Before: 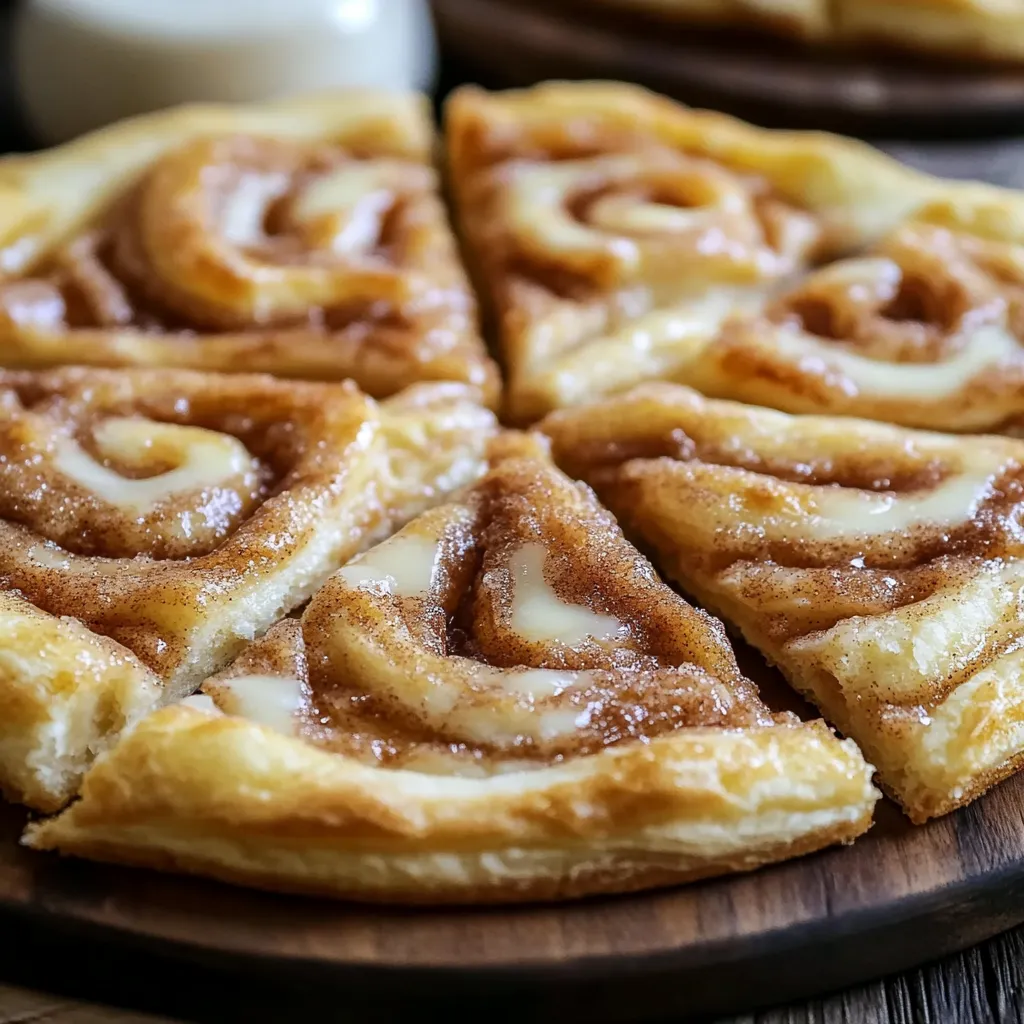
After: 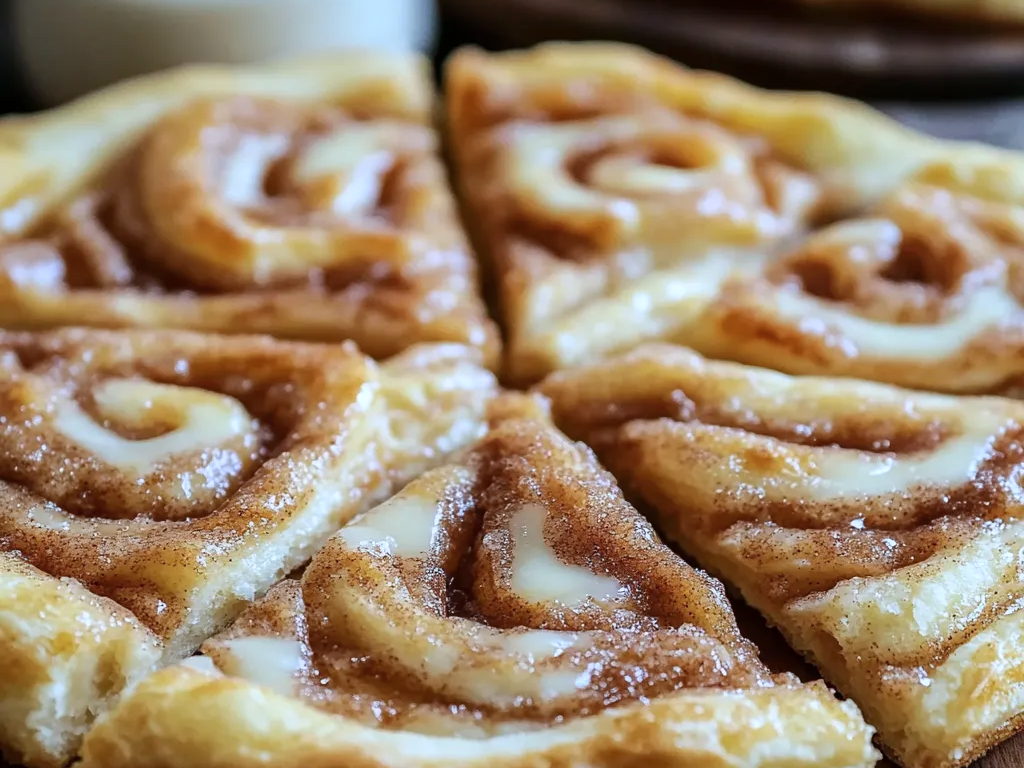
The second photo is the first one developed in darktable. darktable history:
color correction: highlights a* -4.18, highlights b* -10.81
crop: top 3.857%, bottom 21.132%
